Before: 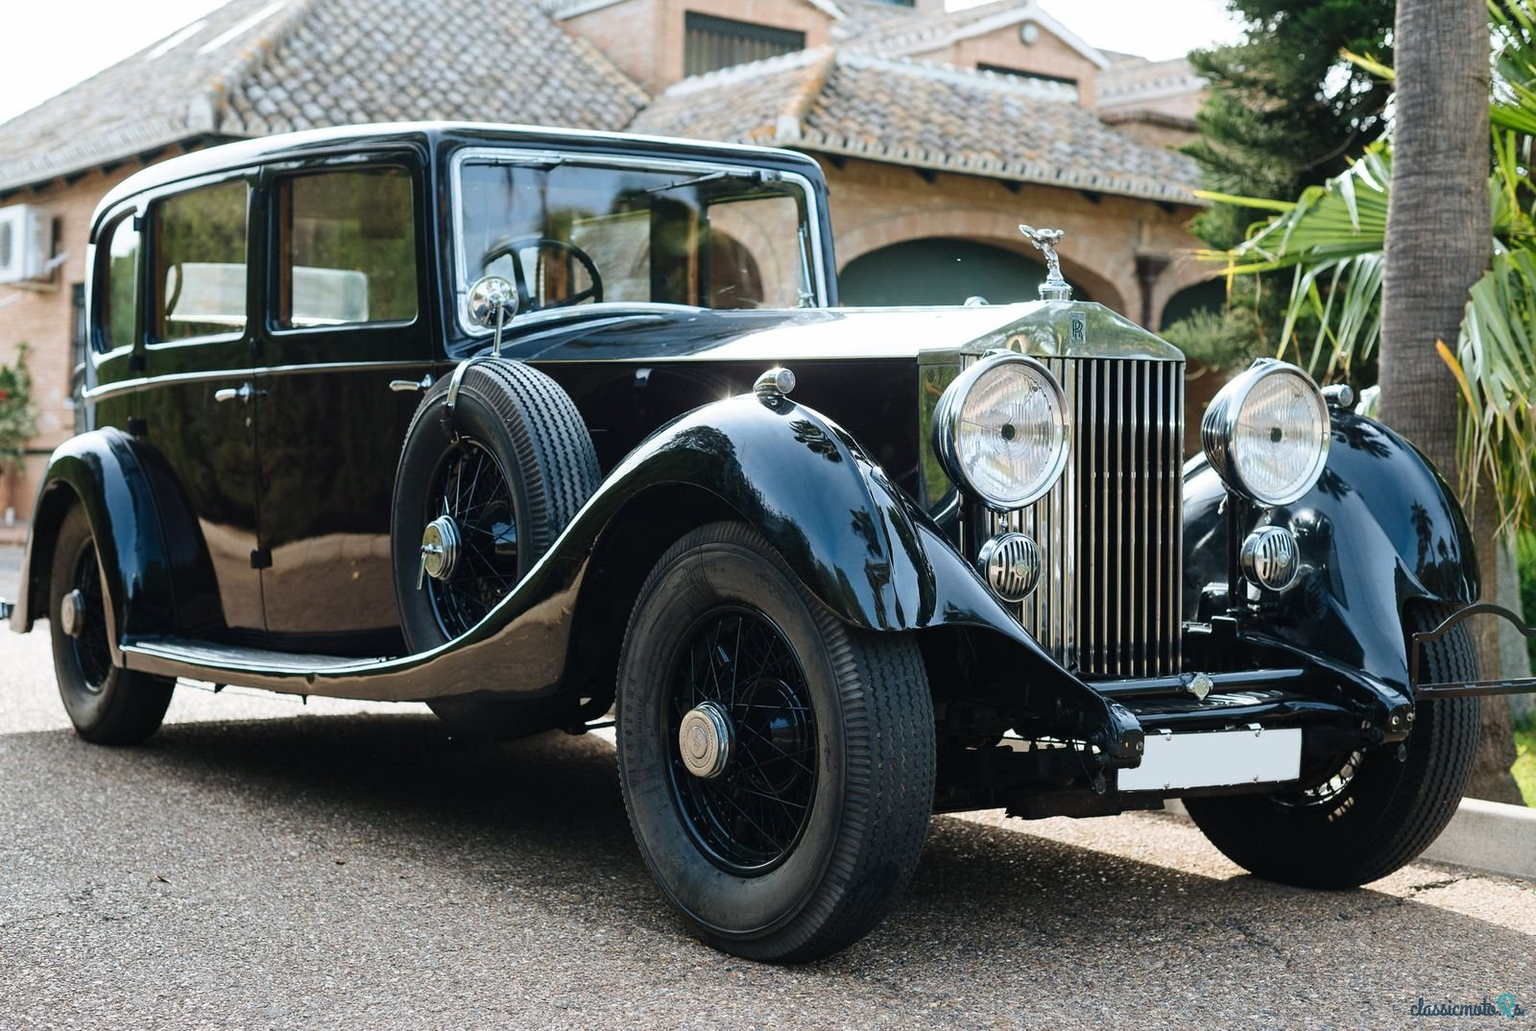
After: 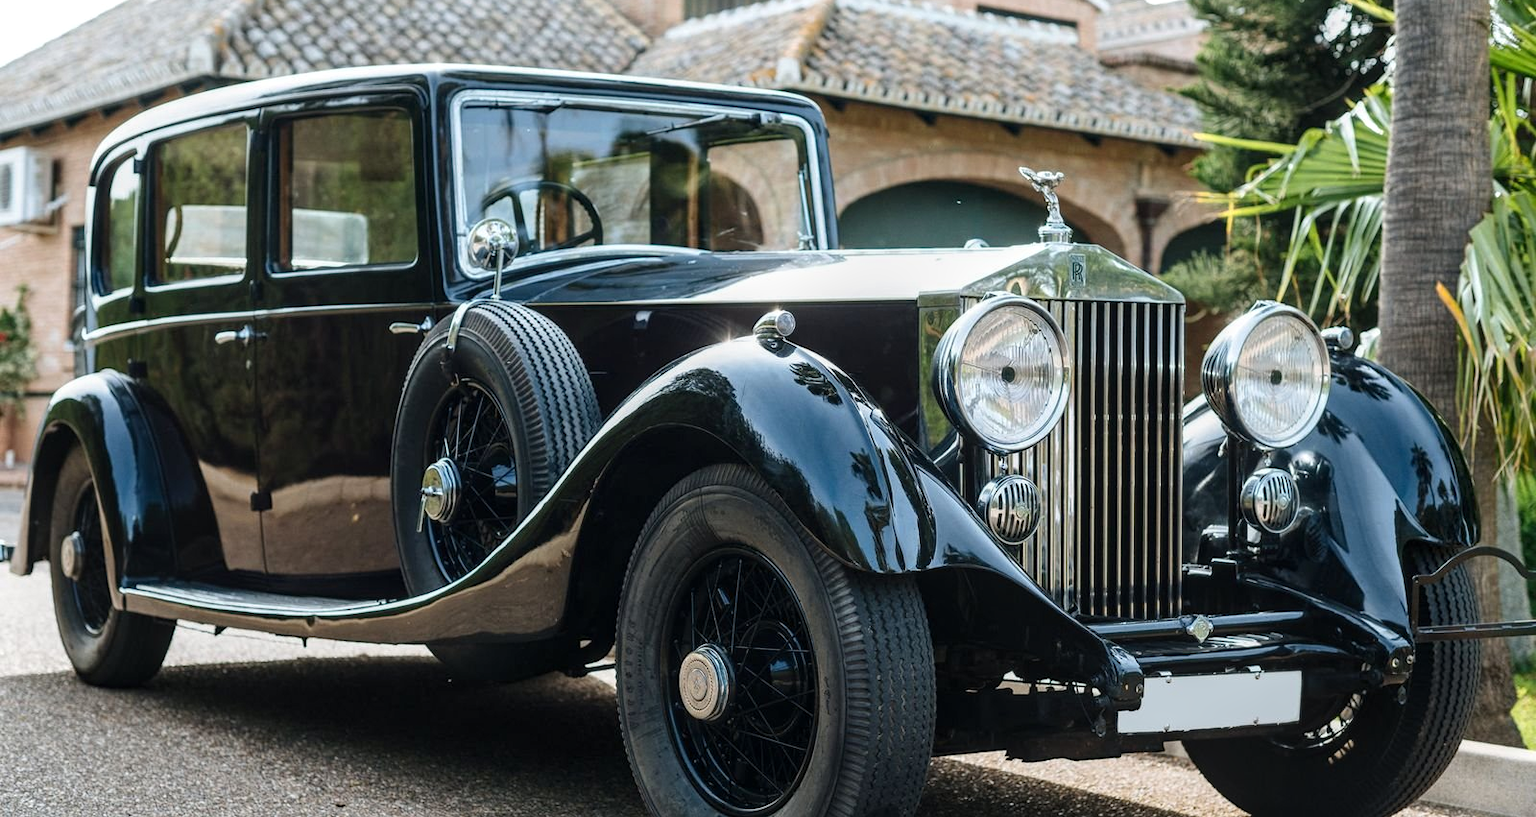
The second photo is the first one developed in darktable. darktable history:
crop and rotate: top 5.669%, bottom 14.992%
local contrast: on, module defaults
